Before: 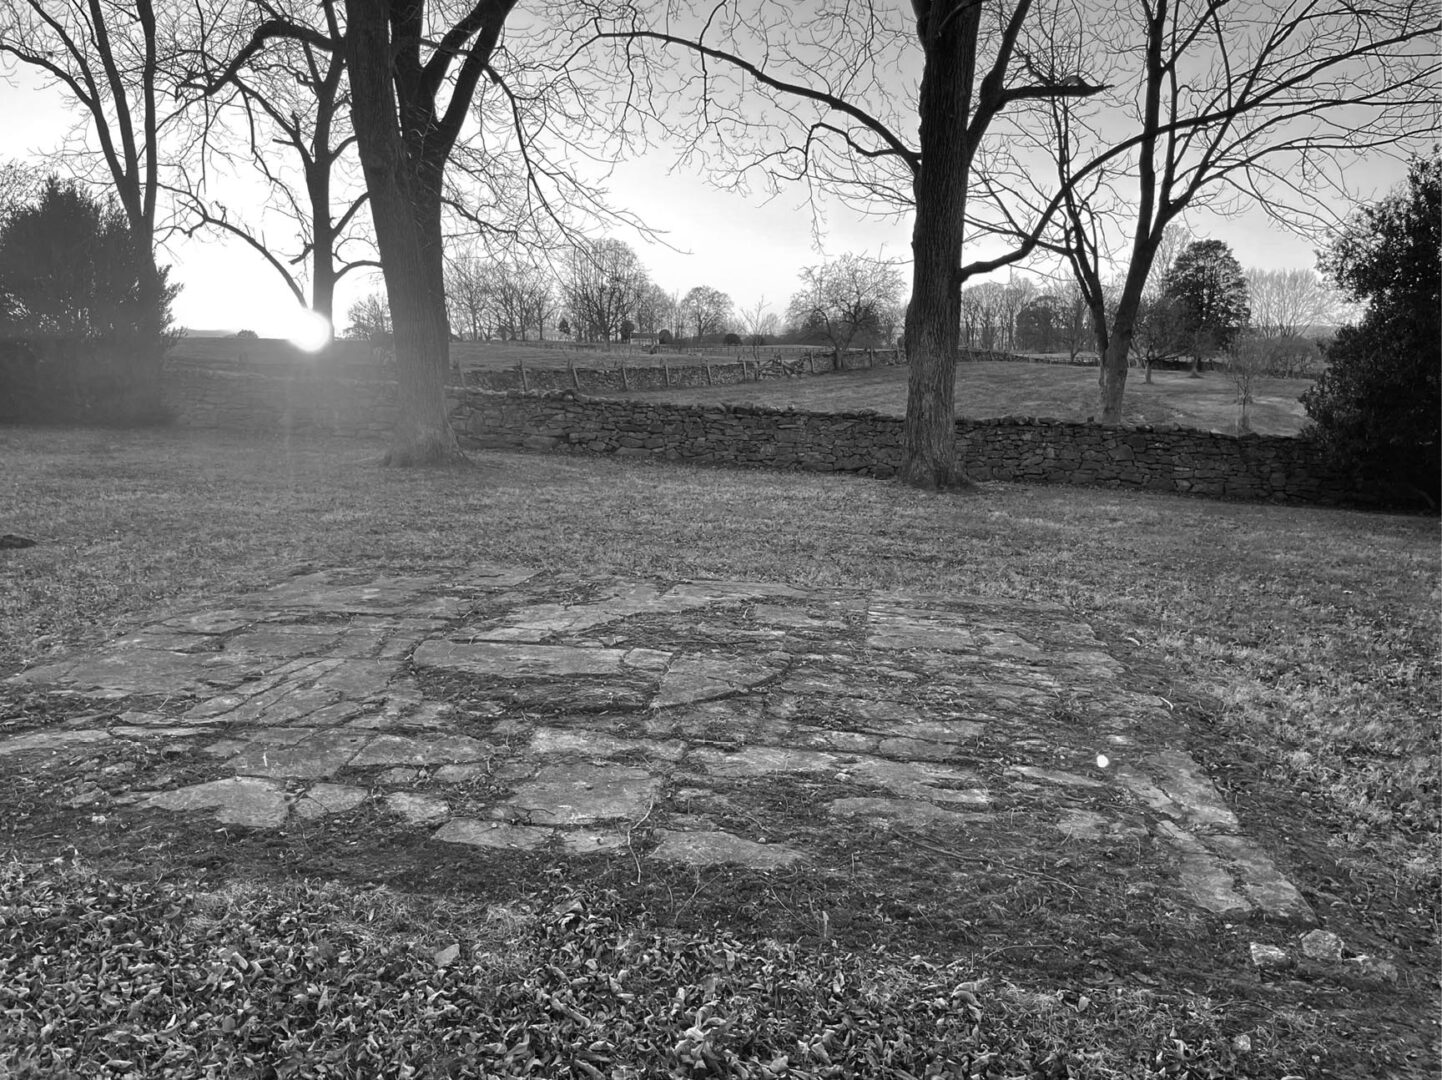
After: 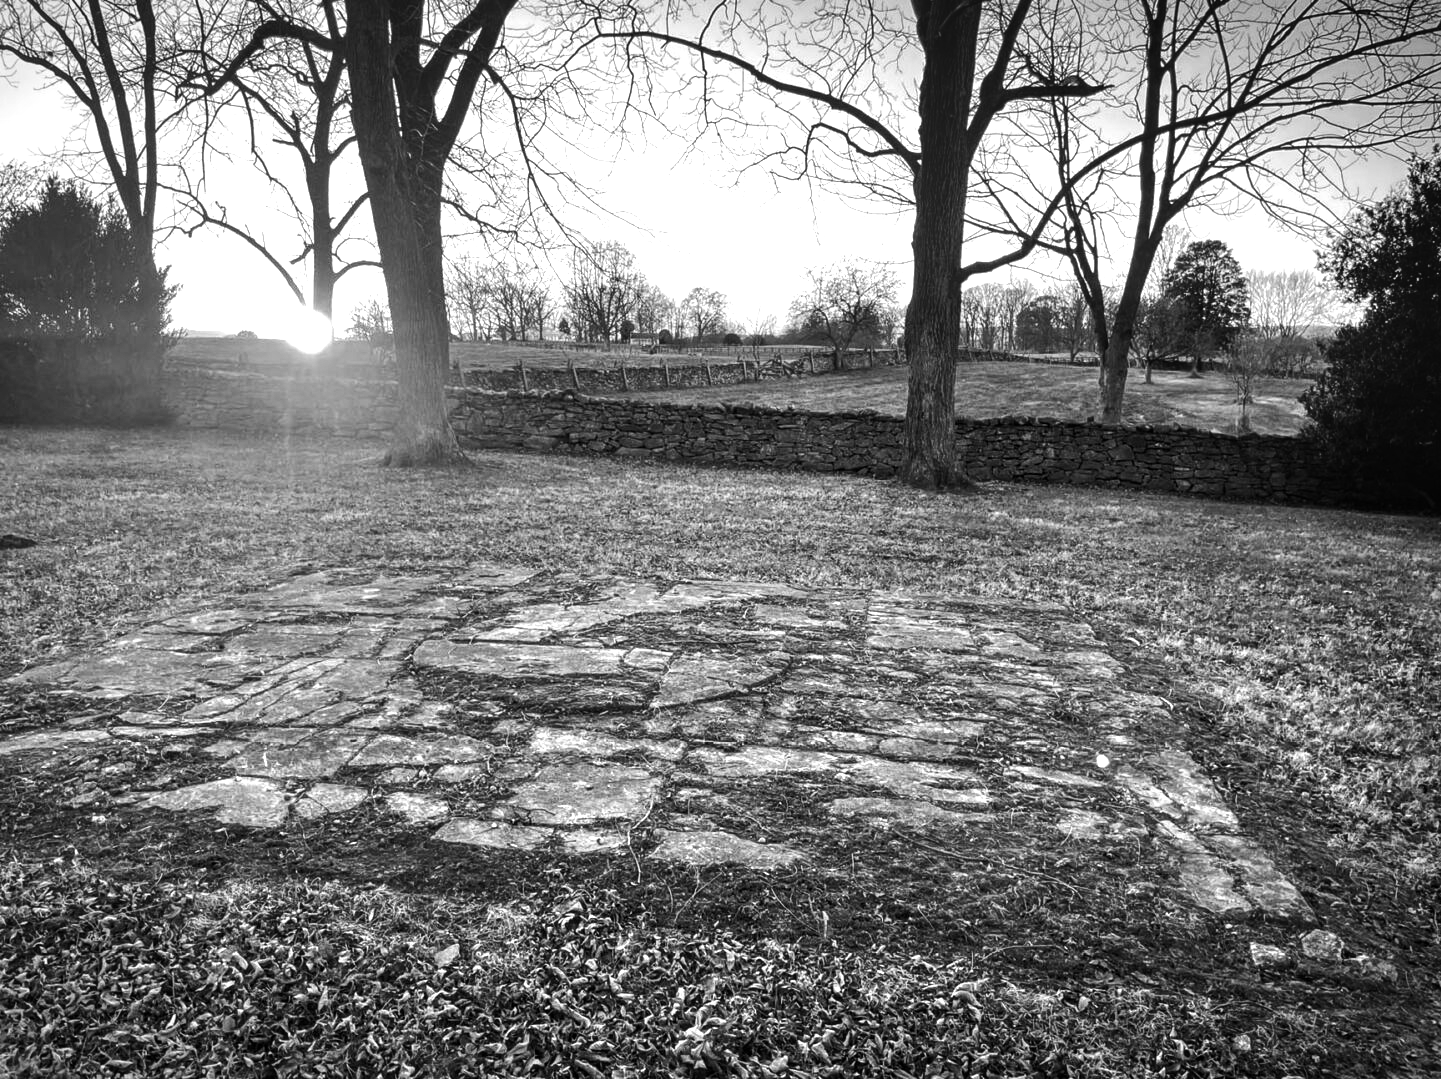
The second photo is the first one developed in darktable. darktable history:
tone equalizer: -8 EV -1.08 EV, -7 EV -1.01 EV, -6 EV -0.867 EV, -5 EV -0.578 EV, -3 EV 0.578 EV, -2 EV 0.867 EV, -1 EV 1.01 EV, +0 EV 1.08 EV, edges refinement/feathering 500, mask exposure compensation -1.57 EV, preserve details no
local contrast: on, module defaults
vignetting: automatic ratio true
